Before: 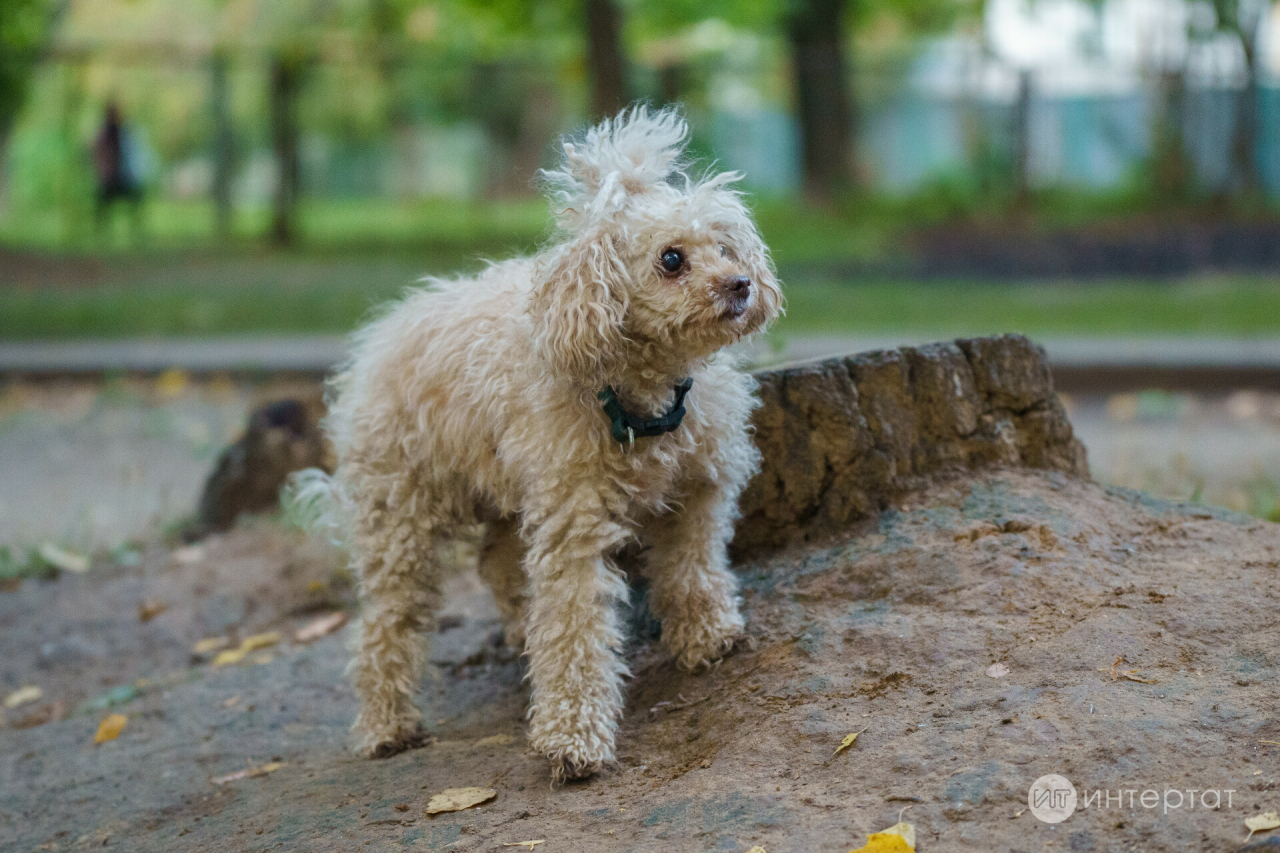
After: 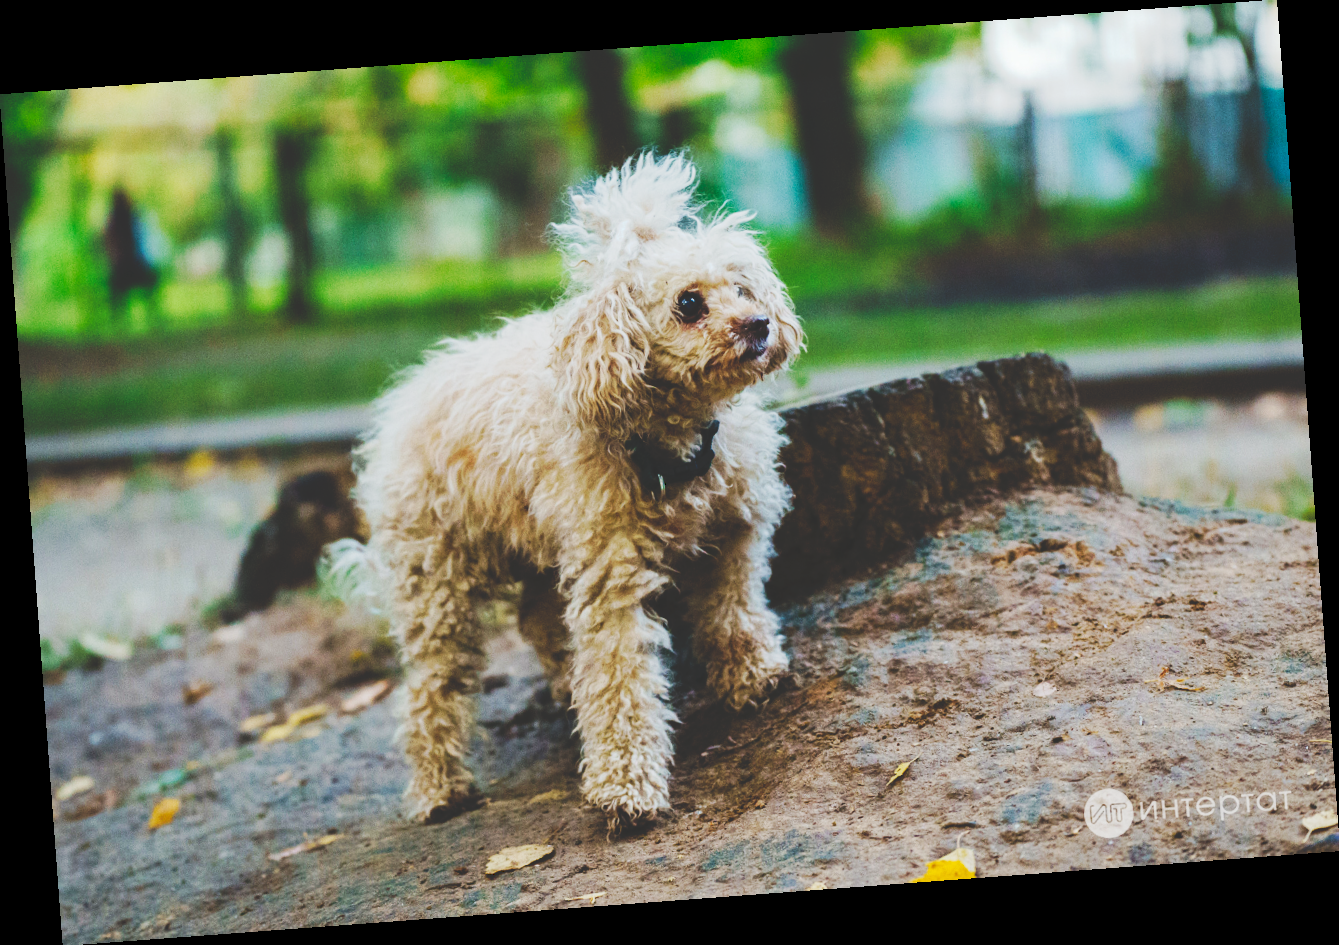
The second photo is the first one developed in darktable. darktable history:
rotate and perspective: rotation -4.25°, automatic cropping off
tone equalizer: on, module defaults
exposure: compensate highlight preservation false
tone curve: curves: ch0 [(0, 0) (0.003, 0.184) (0.011, 0.184) (0.025, 0.189) (0.044, 0.192) (0.069, 0.194) (0.1, 0.2) (0.136, 0.202) (0.177, 0.206) (0.224, 0.214) (0.277, 0.243) (0.335, 0.297) (0.399, 0.39) (0.468, 0.508) (0.543, 0.653) (0.623, 0.754) (0.709, 0.834) (0.801, 0.887) (0.898, 0.925) (1, 1)], preserve colors none
